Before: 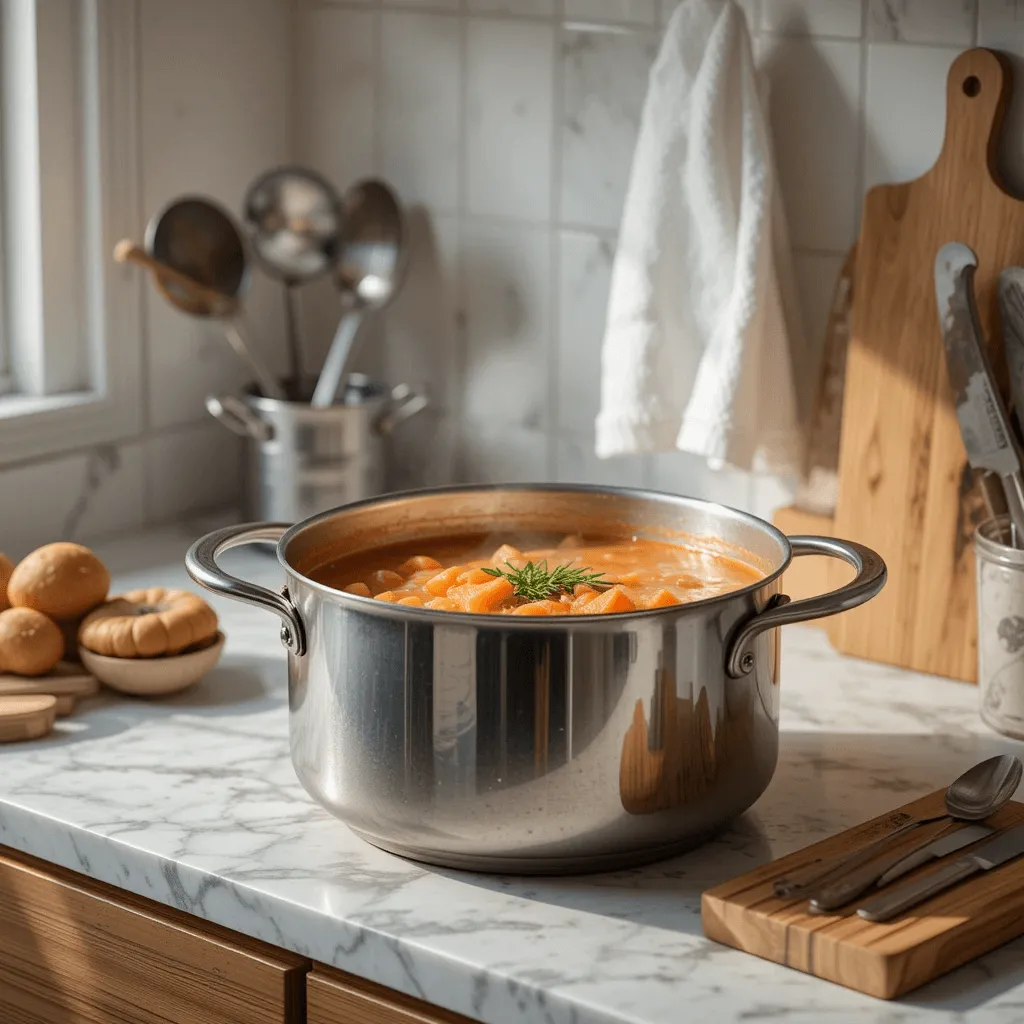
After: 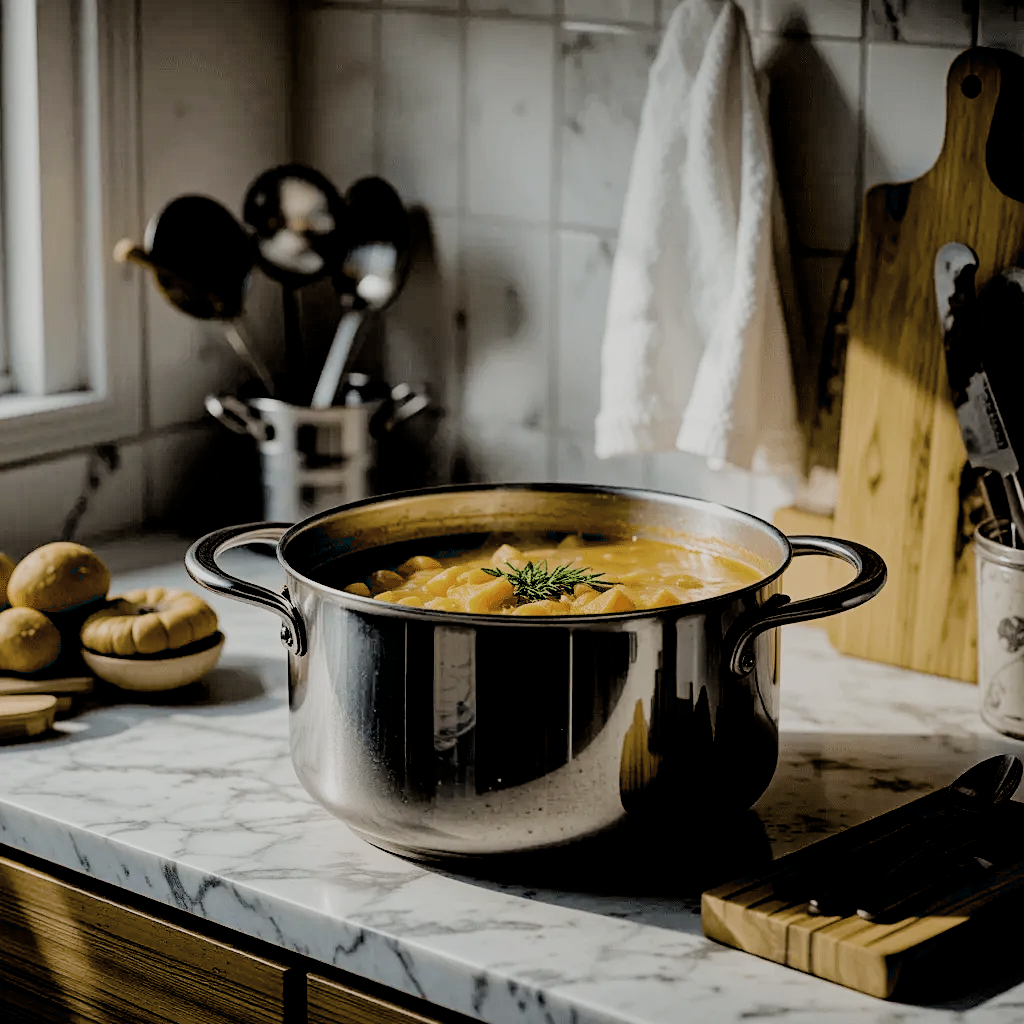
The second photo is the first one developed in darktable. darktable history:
exposure: black level correction 0.046, exposure 0.012 EV, compensate exposure bias true, compensate highlight preservation false
sharpen: amount 0.215
filmic rgb: black relative exposure -3.14 EV, white relative exposure 7.04 EV, hardness 1.48, contrast 1.348
color zones: curves: ch1 [(0.113, 0.438) (0.75, 0.5)]; ch2 [(0.12, 0.526) (0.75, 0.5)], mix 99.73%
haze removal: compatibility mode true, adaptive false
